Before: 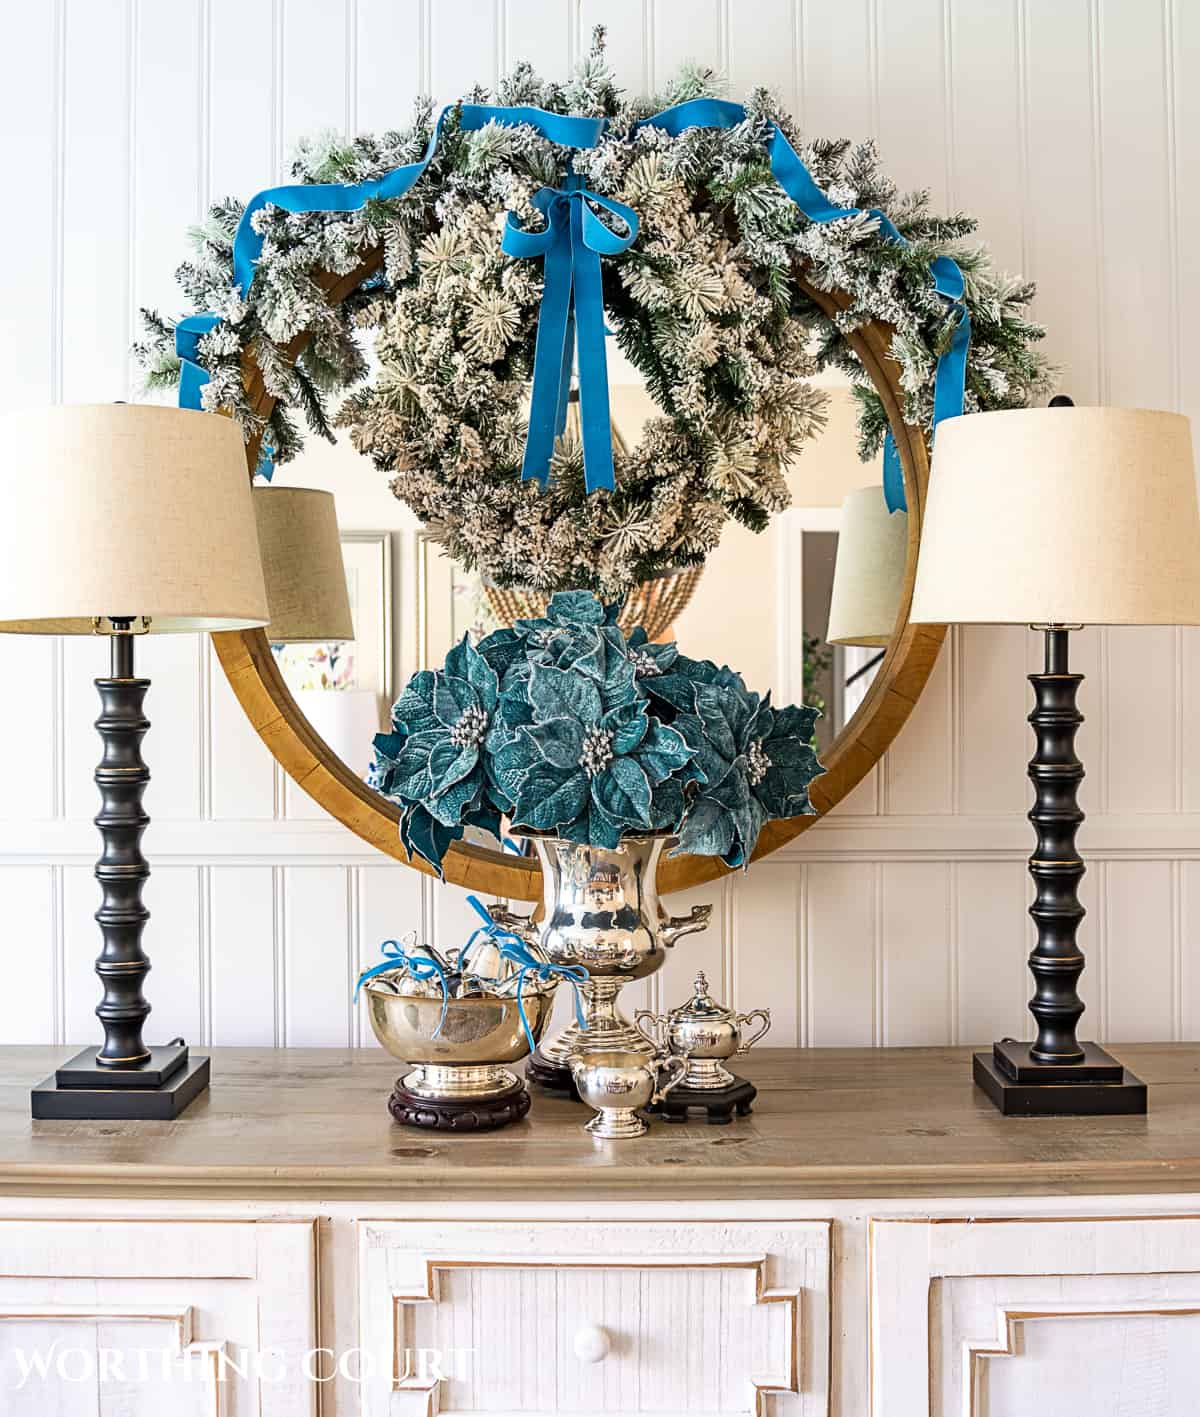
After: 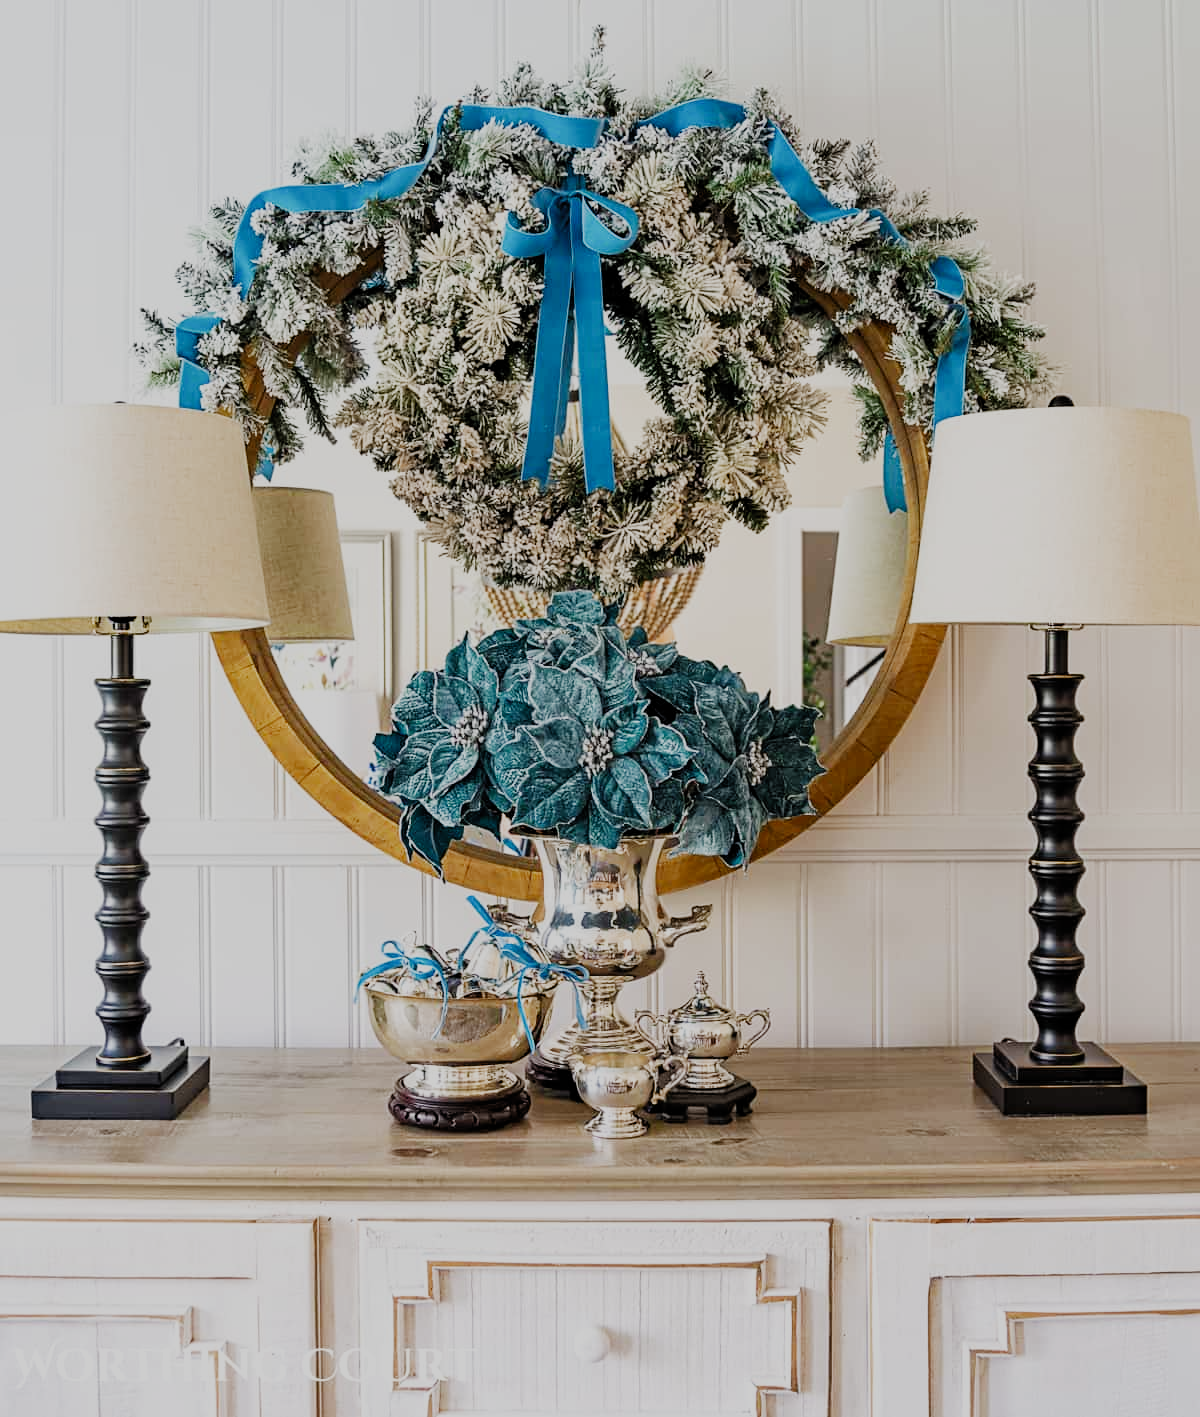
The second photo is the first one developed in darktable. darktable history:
filmic rgb: black relative exposure -7.65 EV, white relative exposure 4.56 EV, hardness 3.61, preserve chrominance no, color science v5 (2021), contrast in shadows safe, contrast in highlights safe
